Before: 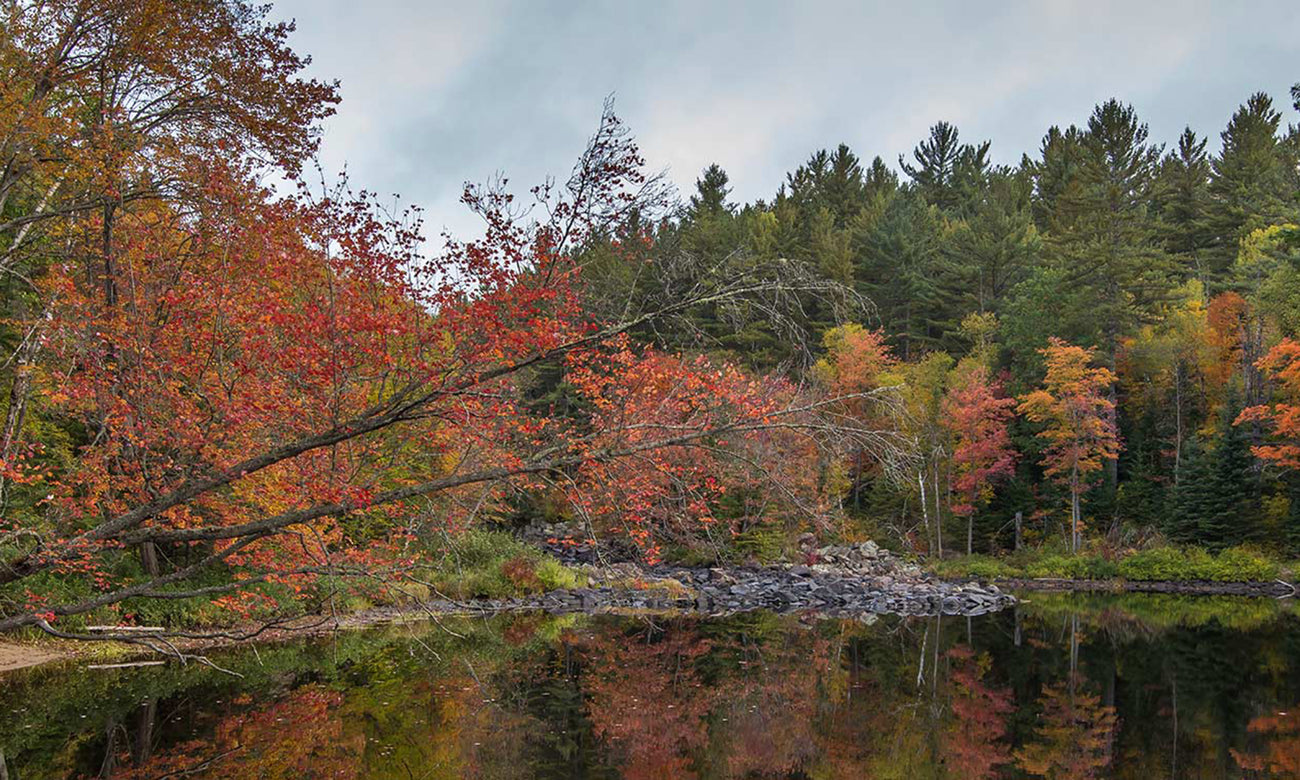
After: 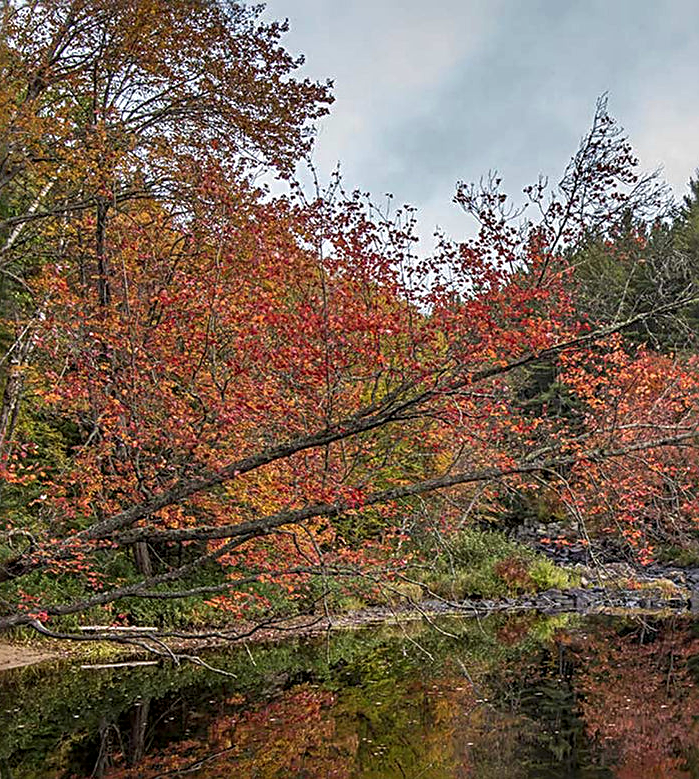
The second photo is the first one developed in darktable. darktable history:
sharpen: radius 2.817, amount 0.715
crop: left 0.587%, right 45.588%, bottom 0.086%
local contrast: on, module defaults
